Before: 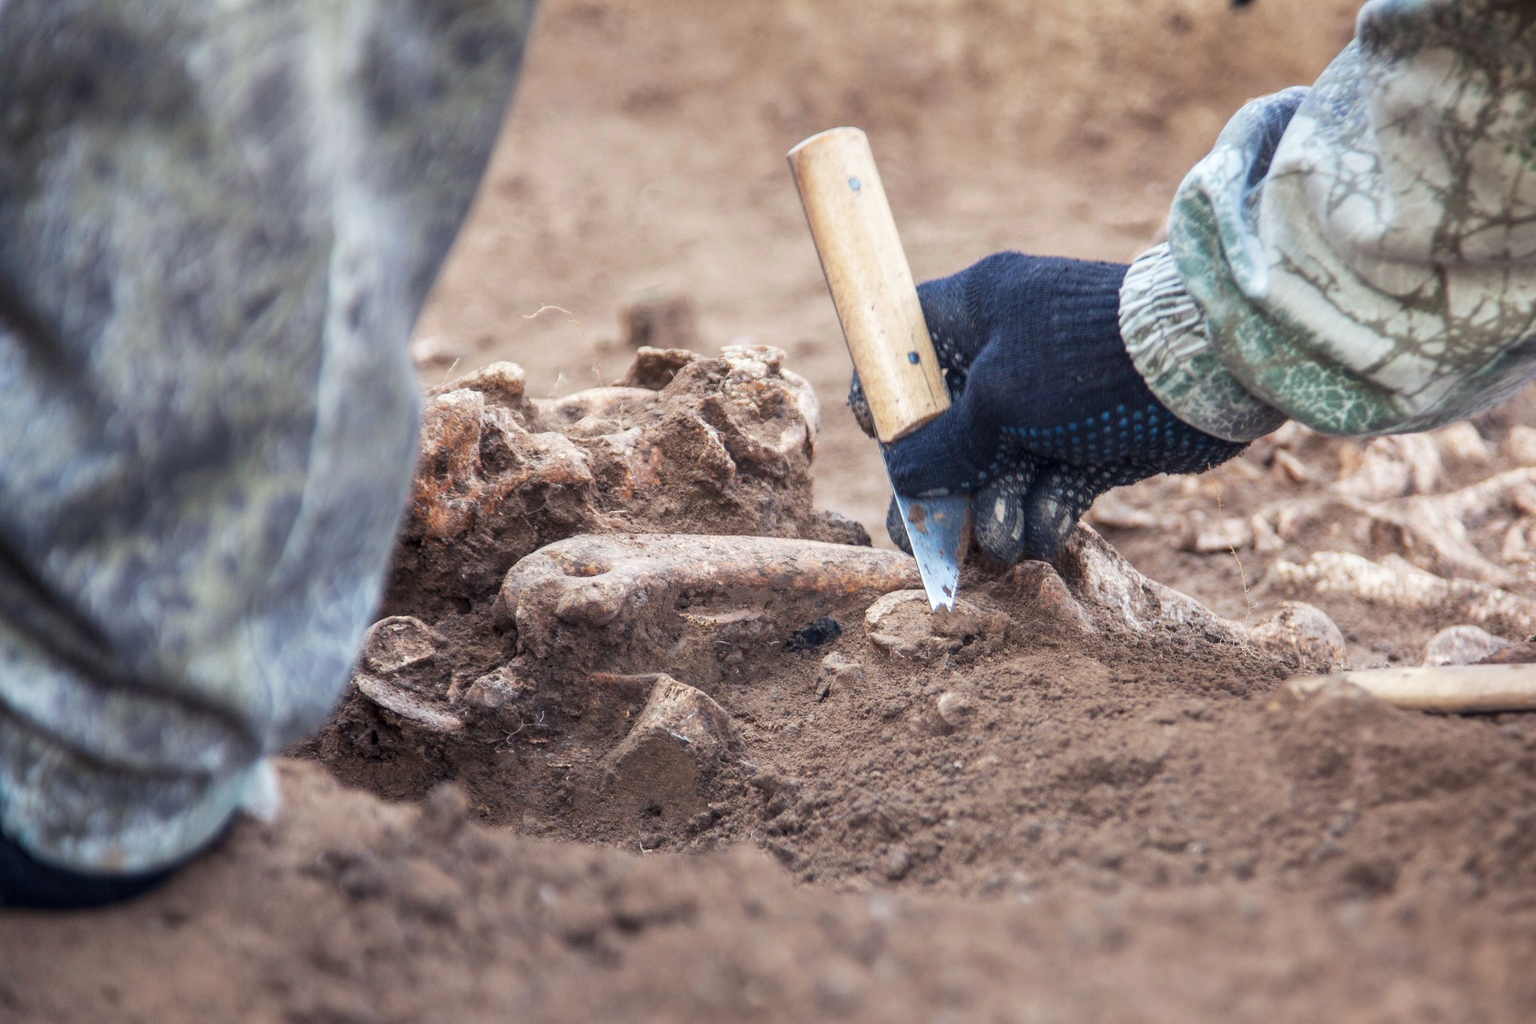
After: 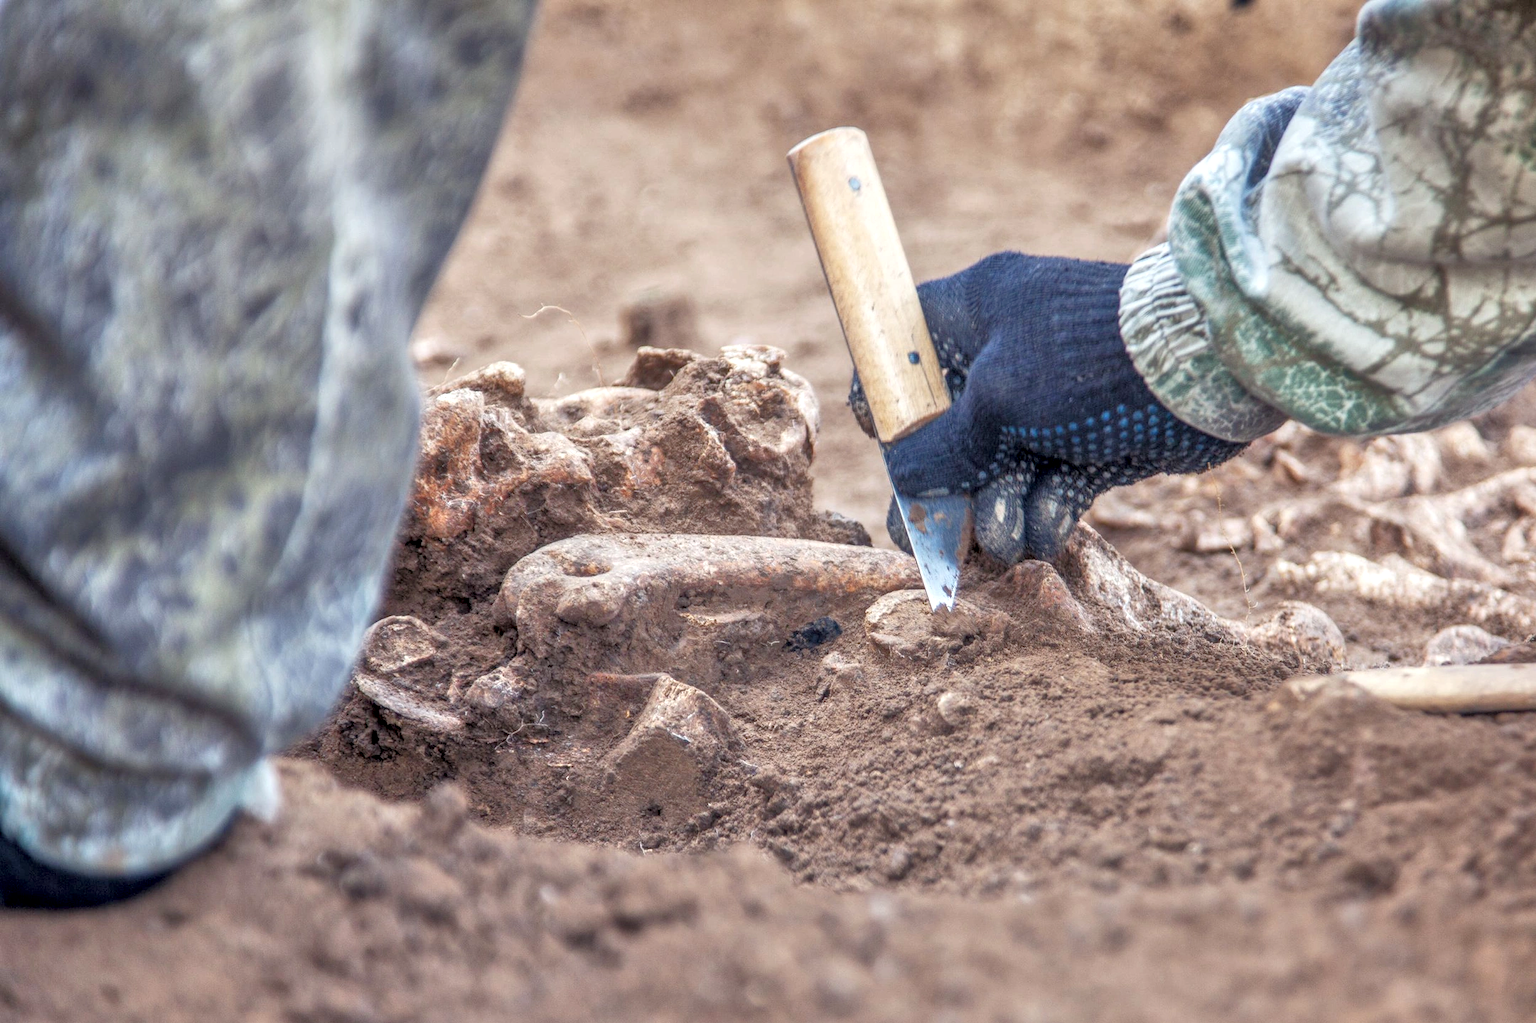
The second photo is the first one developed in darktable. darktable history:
local contrast: detail 130%
tone equalizer: -7 EV 0.151 EV, -6 EV 0.592 EV, -5 EV 1.19 EV, -4 EV 1.37 EV, -3 EV 1.15 EV, -2 EV 0.6 EV, -1 EV 0.154 EV
